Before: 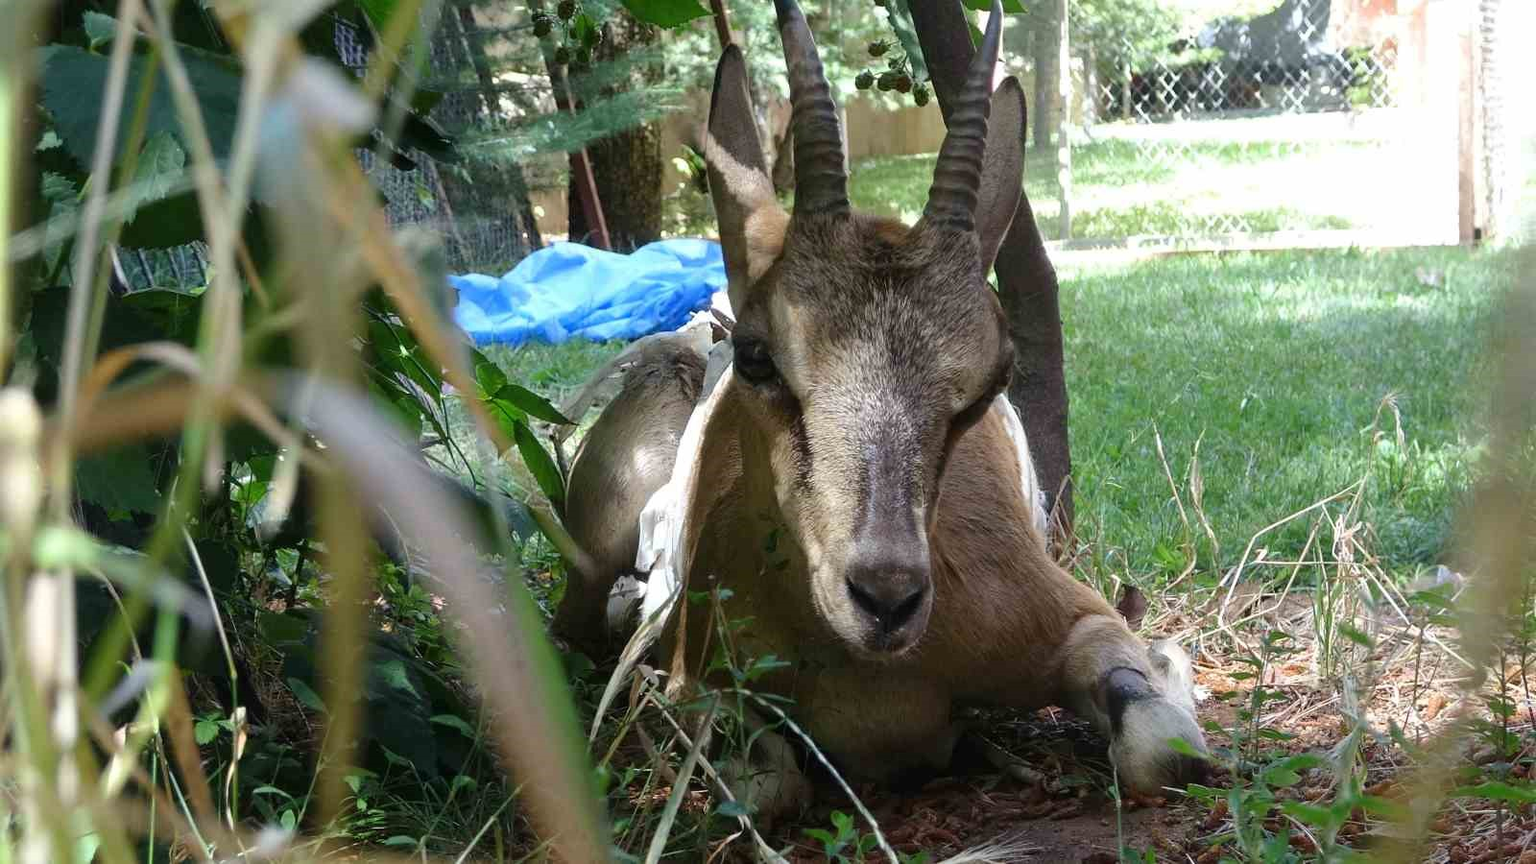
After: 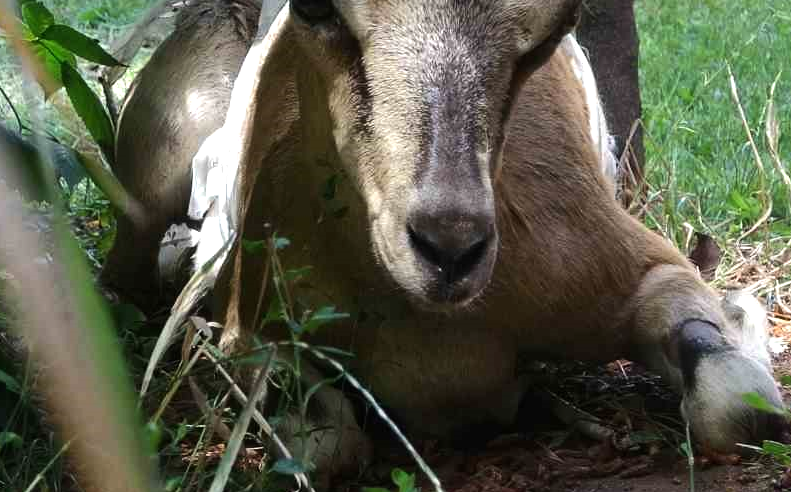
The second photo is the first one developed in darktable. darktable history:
tone equalizer: -8 EV -0.417 EV, -7 EV -0.389 EV, -6 EV -0.333 EV, -5 EV -0.222 EV, -3 EV 0.222 EV, -2 EV 0.333 EV, -1 EV 0.389 EV, +0 EV 0.417 EV, edges refinement/feathering 500, mask exposure compensation -1.57 EV, preserve details no
crop: left 29.672%, top 41.786%, right 20.851%, bottom 3.487%
